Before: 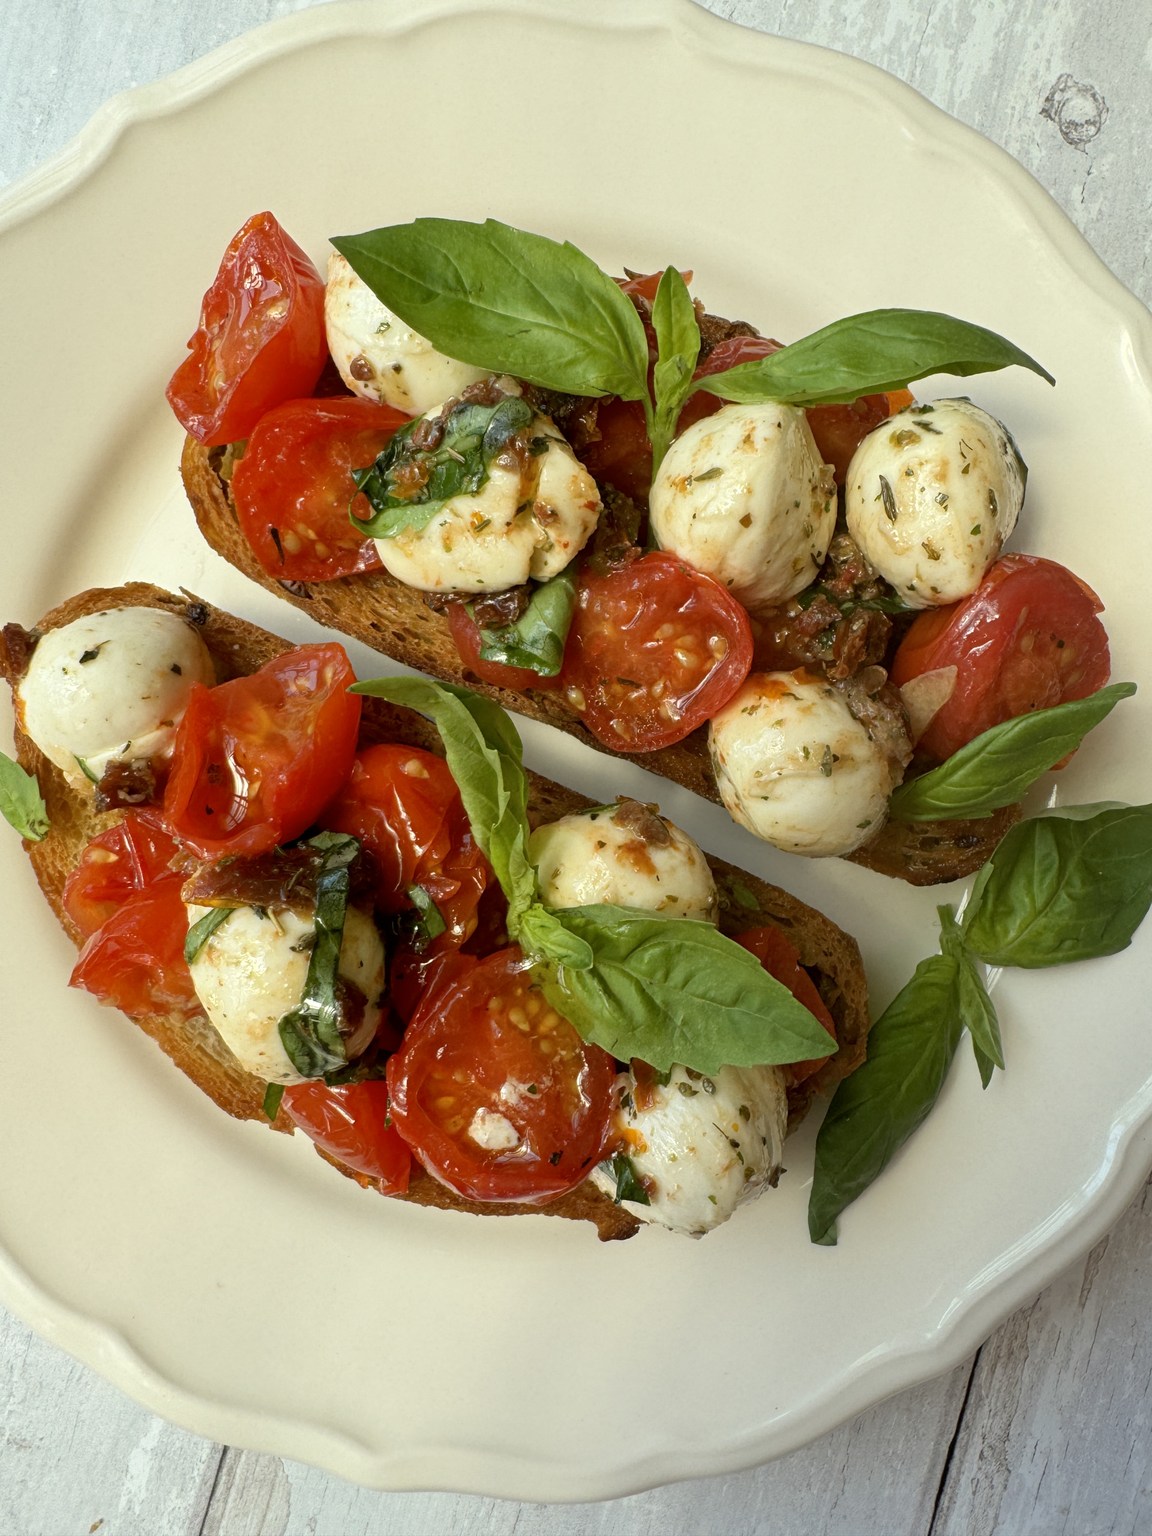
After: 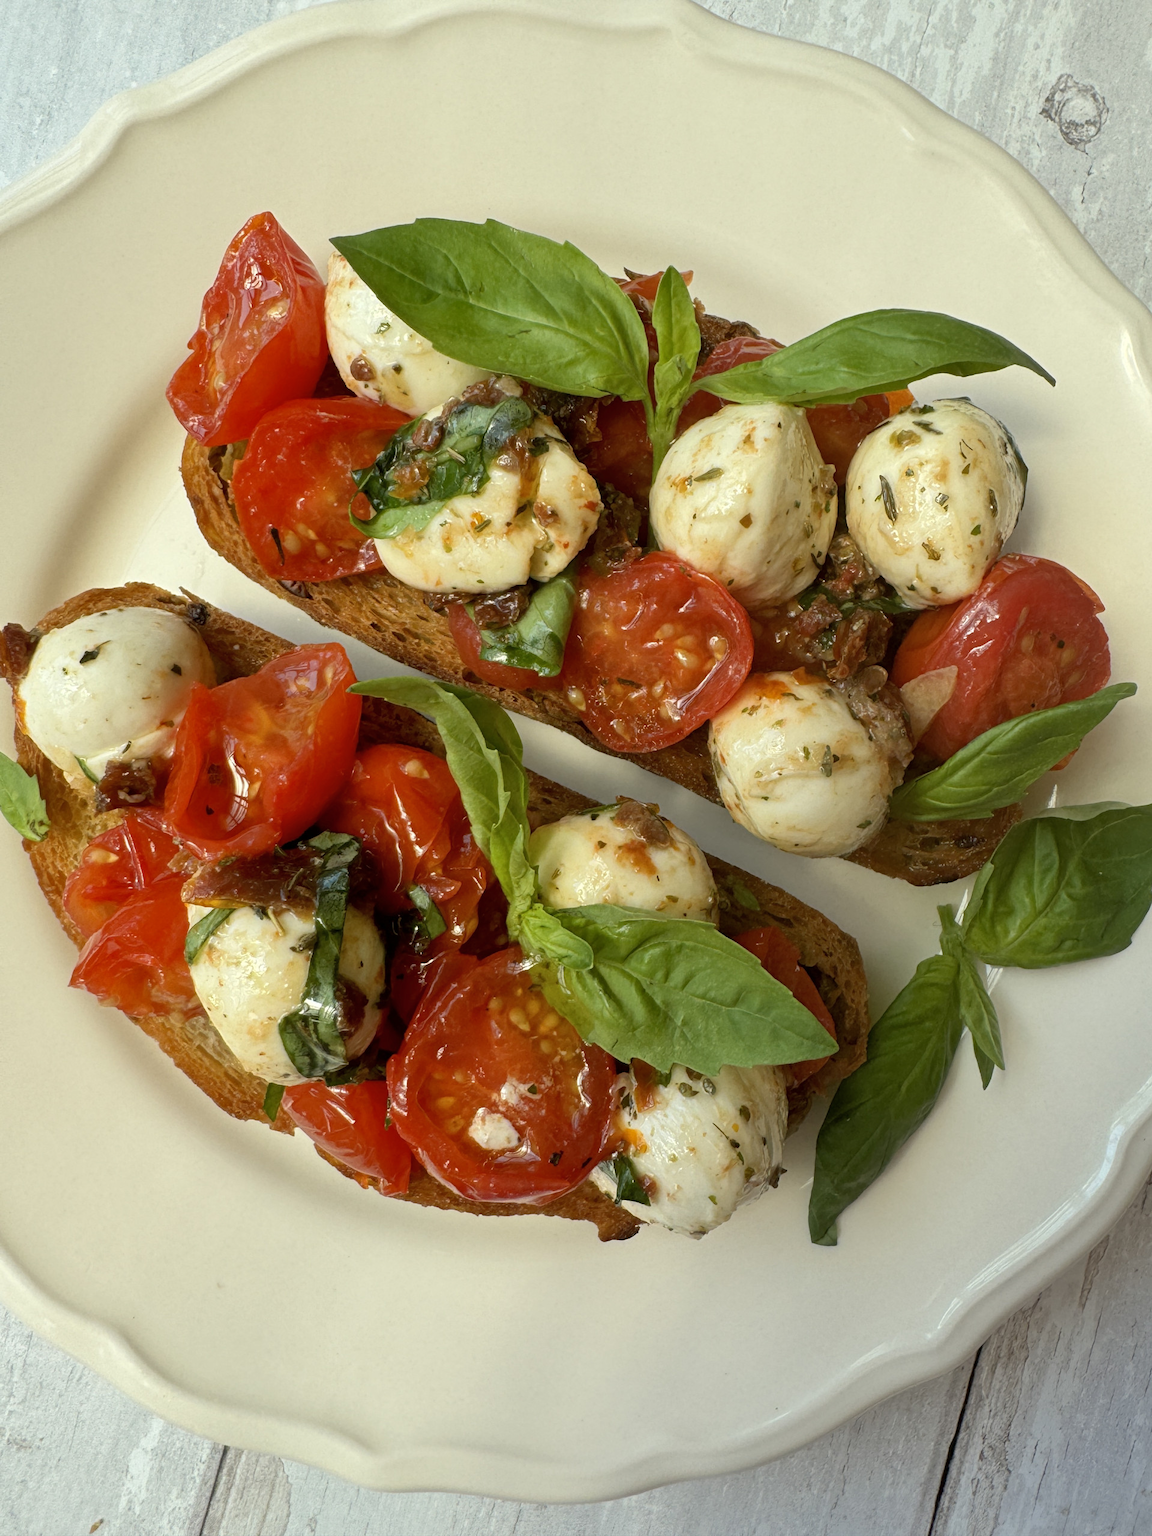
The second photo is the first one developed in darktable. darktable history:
shadows and highlights: shadows 25.53, highlights -26.33
